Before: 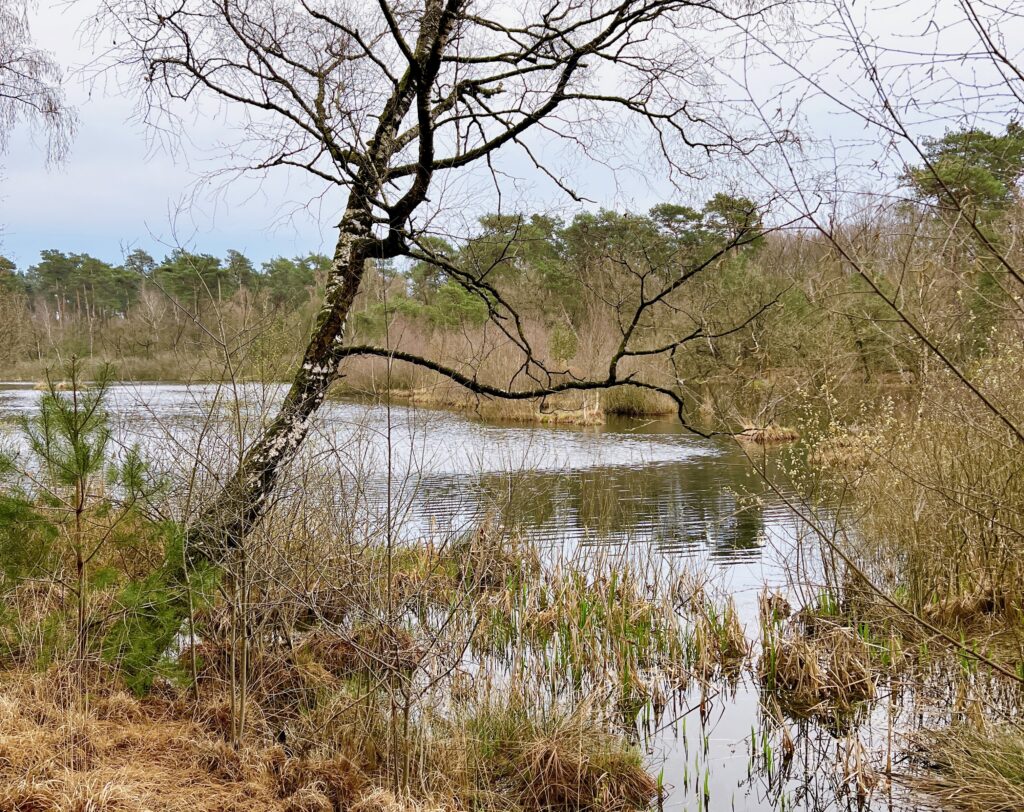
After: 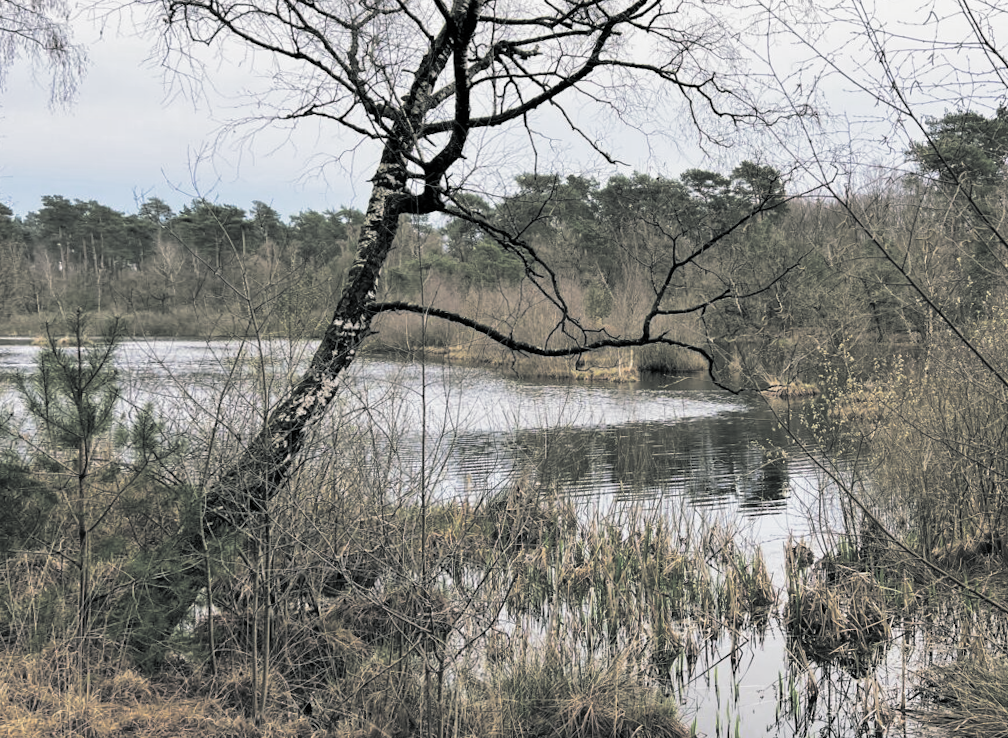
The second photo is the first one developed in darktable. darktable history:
split-toning: shadows › hue 190.8°, shadows › saturation 0.05, highlights › hue 54°, highlights › saturation 0.05, compress 0%
rotate and perspective: rotation -0.013°, lens shift (vertical) -0.027, lens shift (horizontal) 0.178, crop left 0.016, crop right 0.989, crop top 0.082, crop bottom 0.918
